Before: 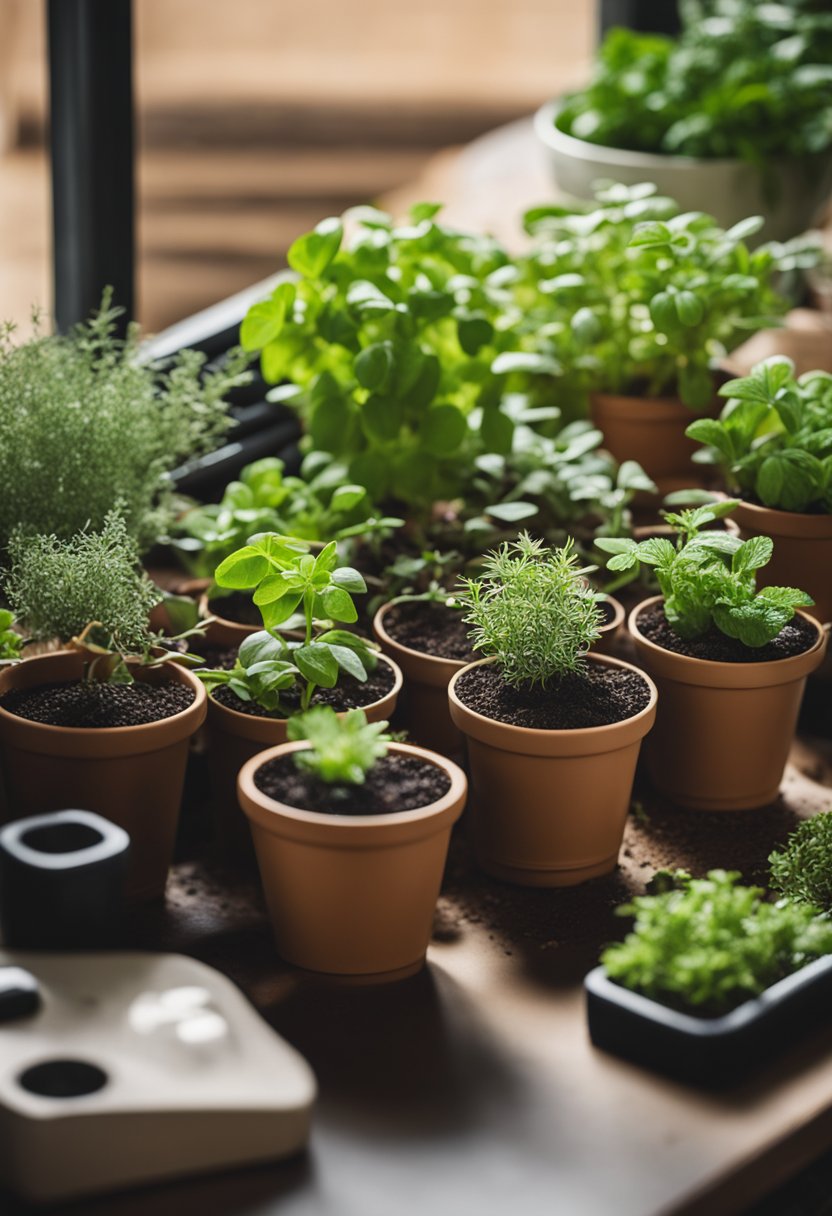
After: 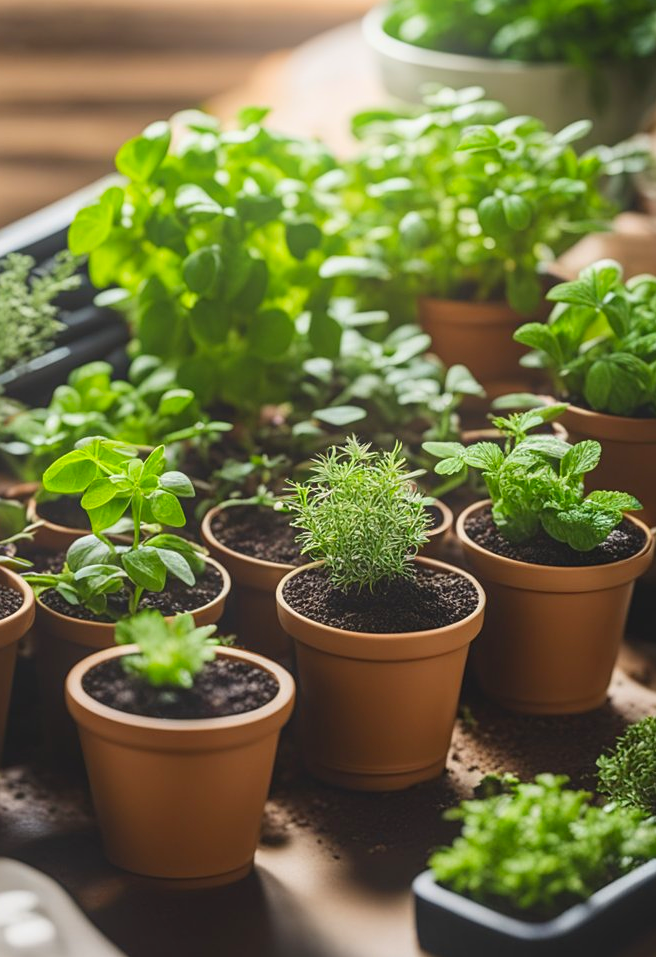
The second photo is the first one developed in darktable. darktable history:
bloom: on, module defaults
crop and rotate: left 20.74%, top 7.912%, right 0.375%, bottom 13.378%
sharpen: amount 0.2
contrast brightness saturation: contrast 0.08, saturation 0.2
local contrast: detail 110%
